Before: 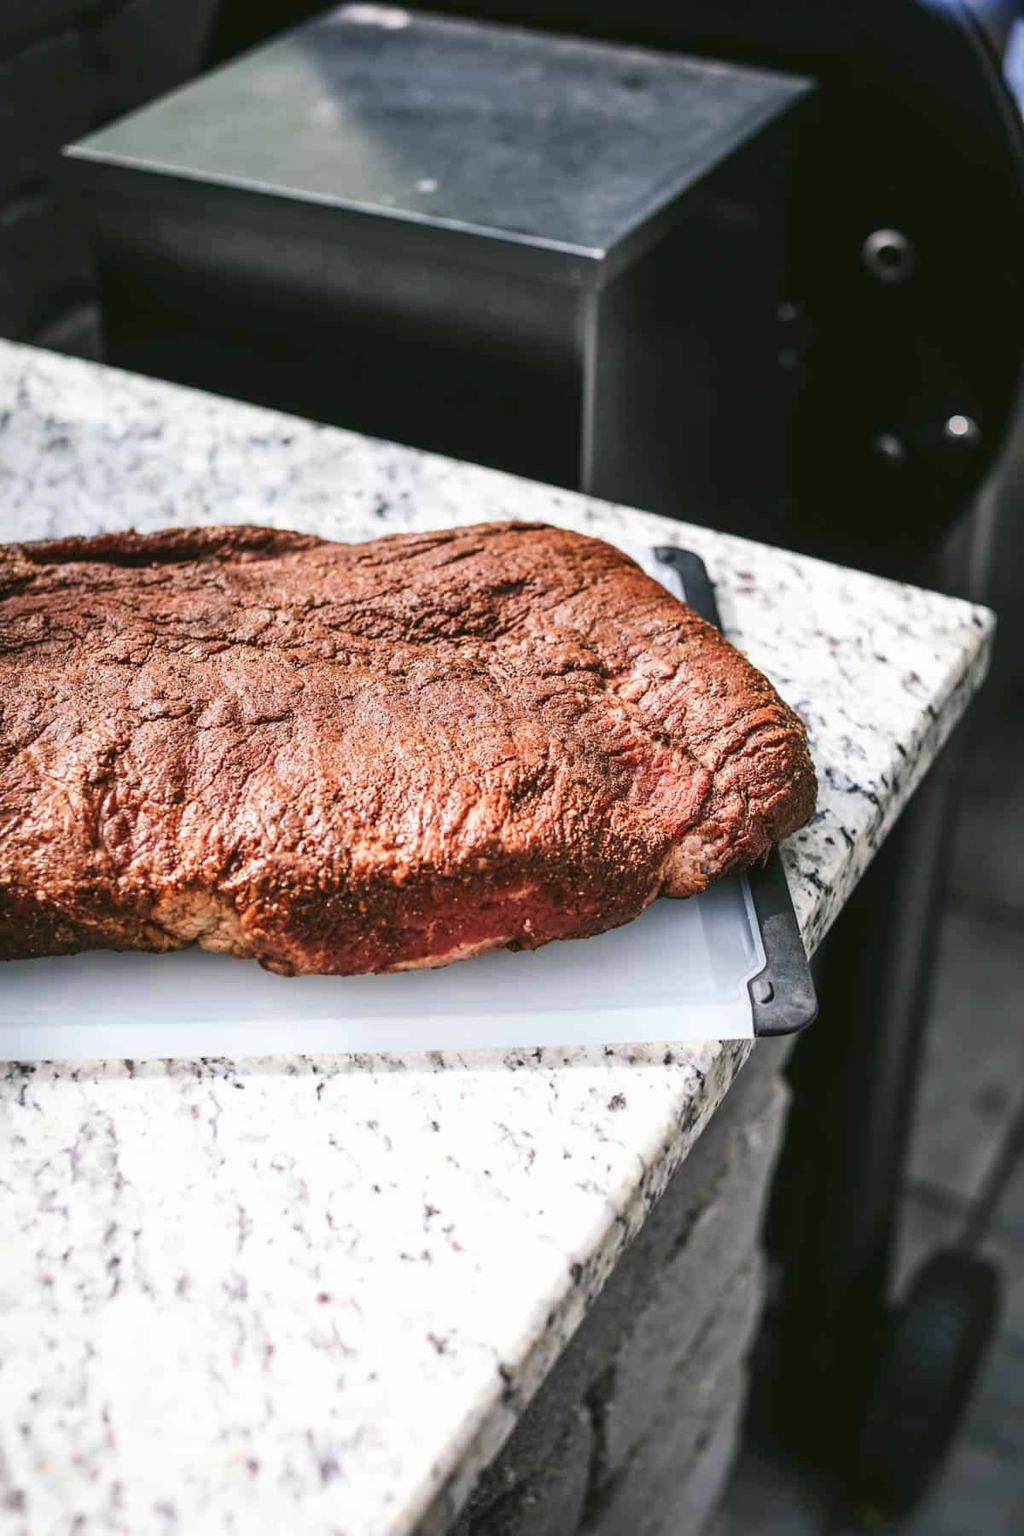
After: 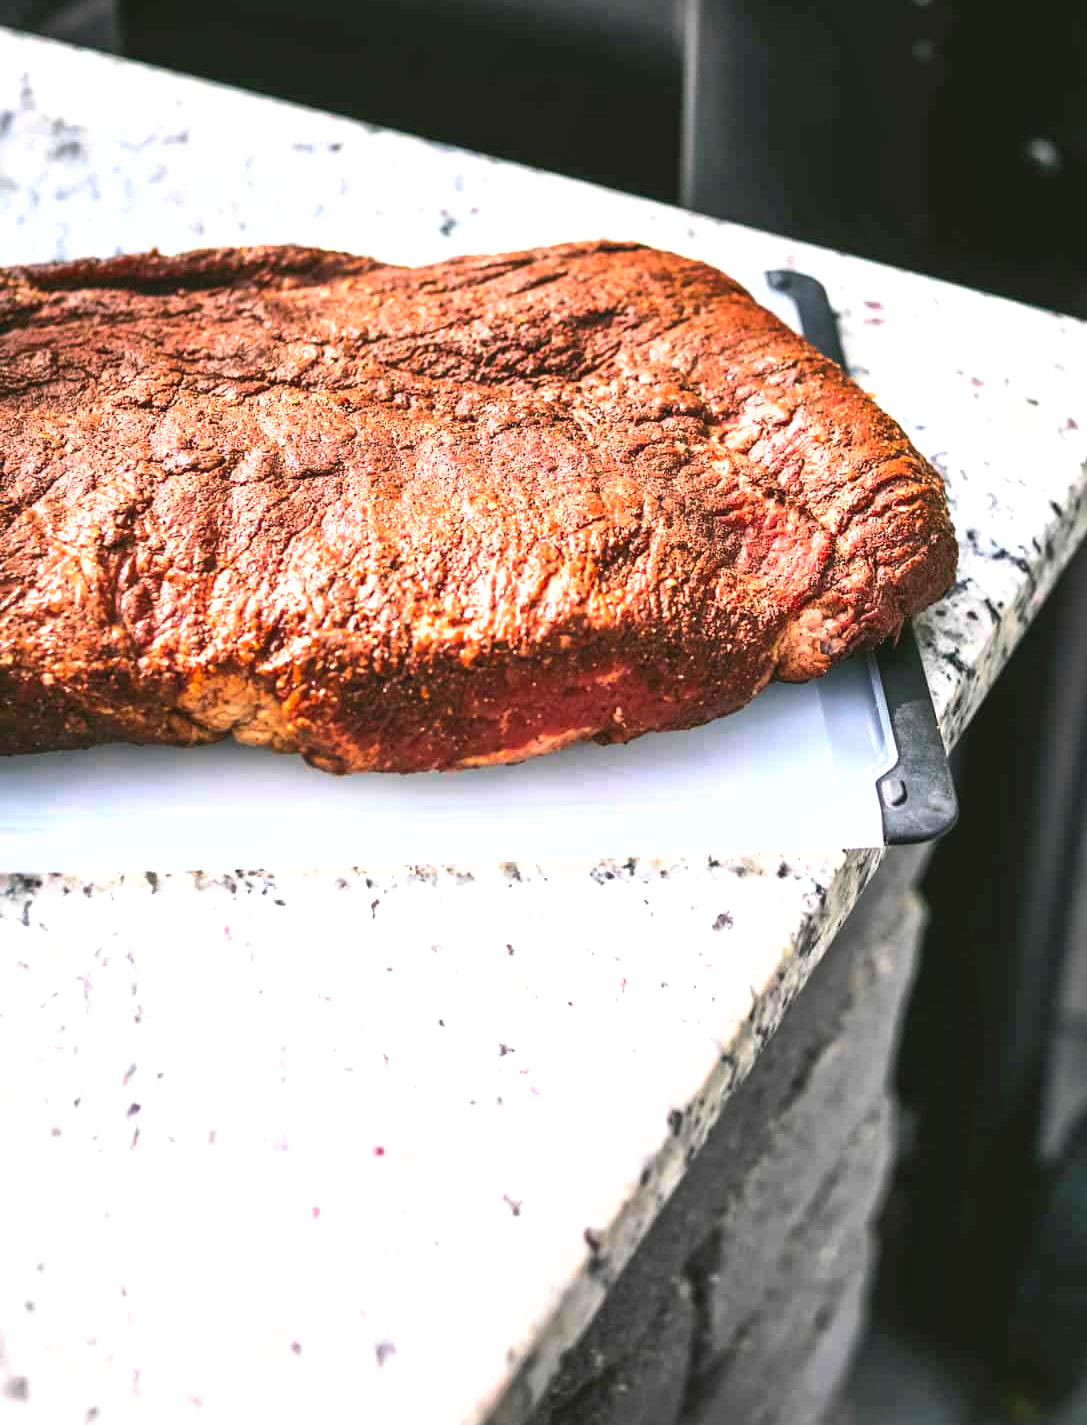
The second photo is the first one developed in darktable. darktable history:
tone equalizer: on, module defaults
shadows and highlights: on, module defaults
color balance rgb: white fulcrum 0.096 EV, perceptual saturation grading › global saturation -0.649%, perceptual brilliance grading › highlights 19.655%, perceptual brilliance grading › mid-tones 20.179%, perceptual brilliance grading › shadows -20.821%, global vibrance 20%
contrast brightness saturation: contrast 0.201, brightness 0.161, saturation 0.223
crop: top 20.572%, right 9.336%, bottom 0.217%
